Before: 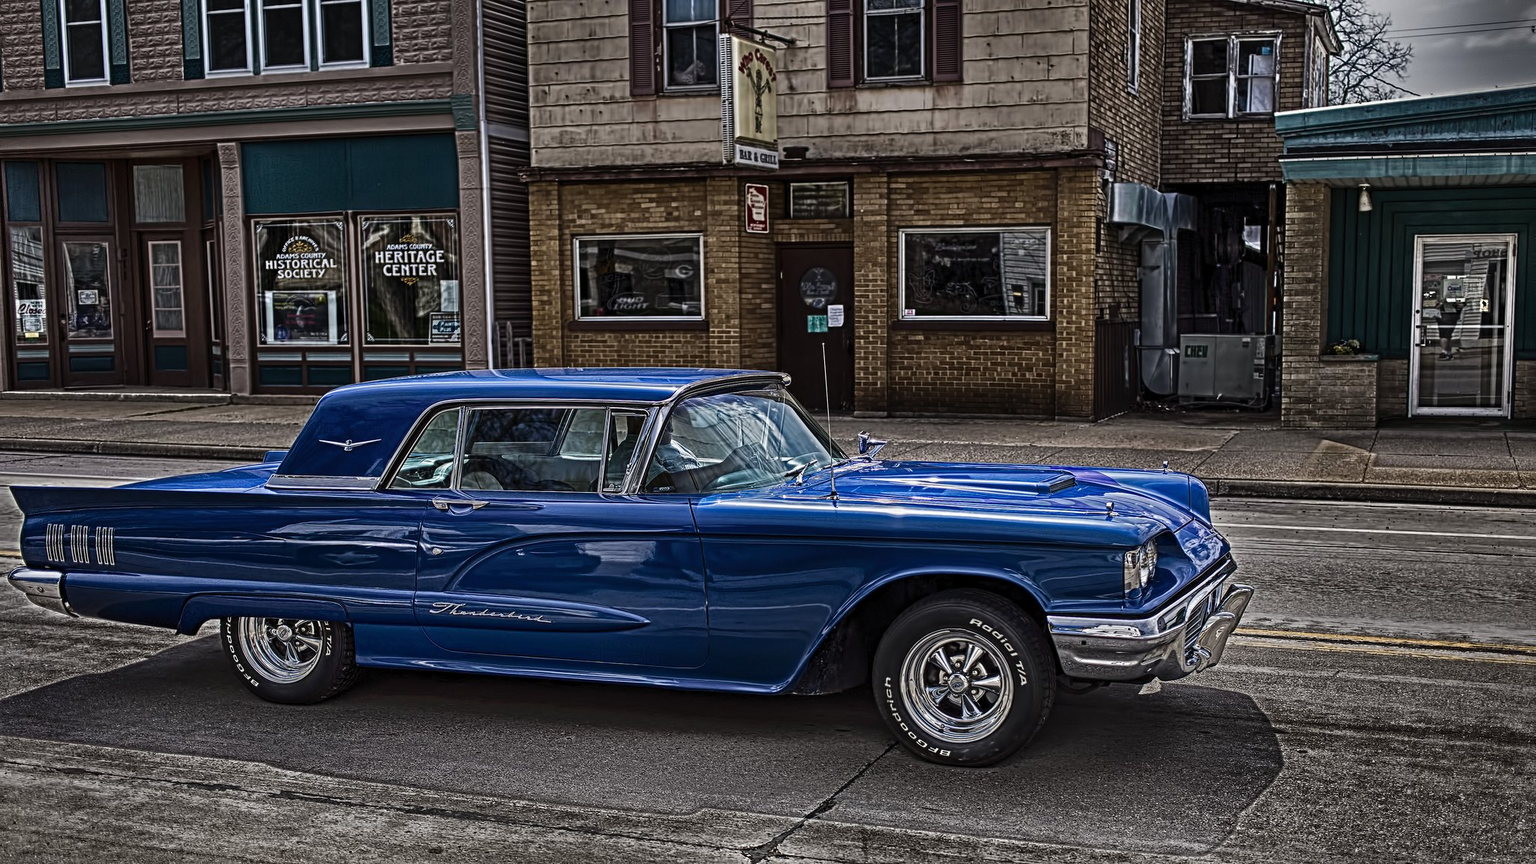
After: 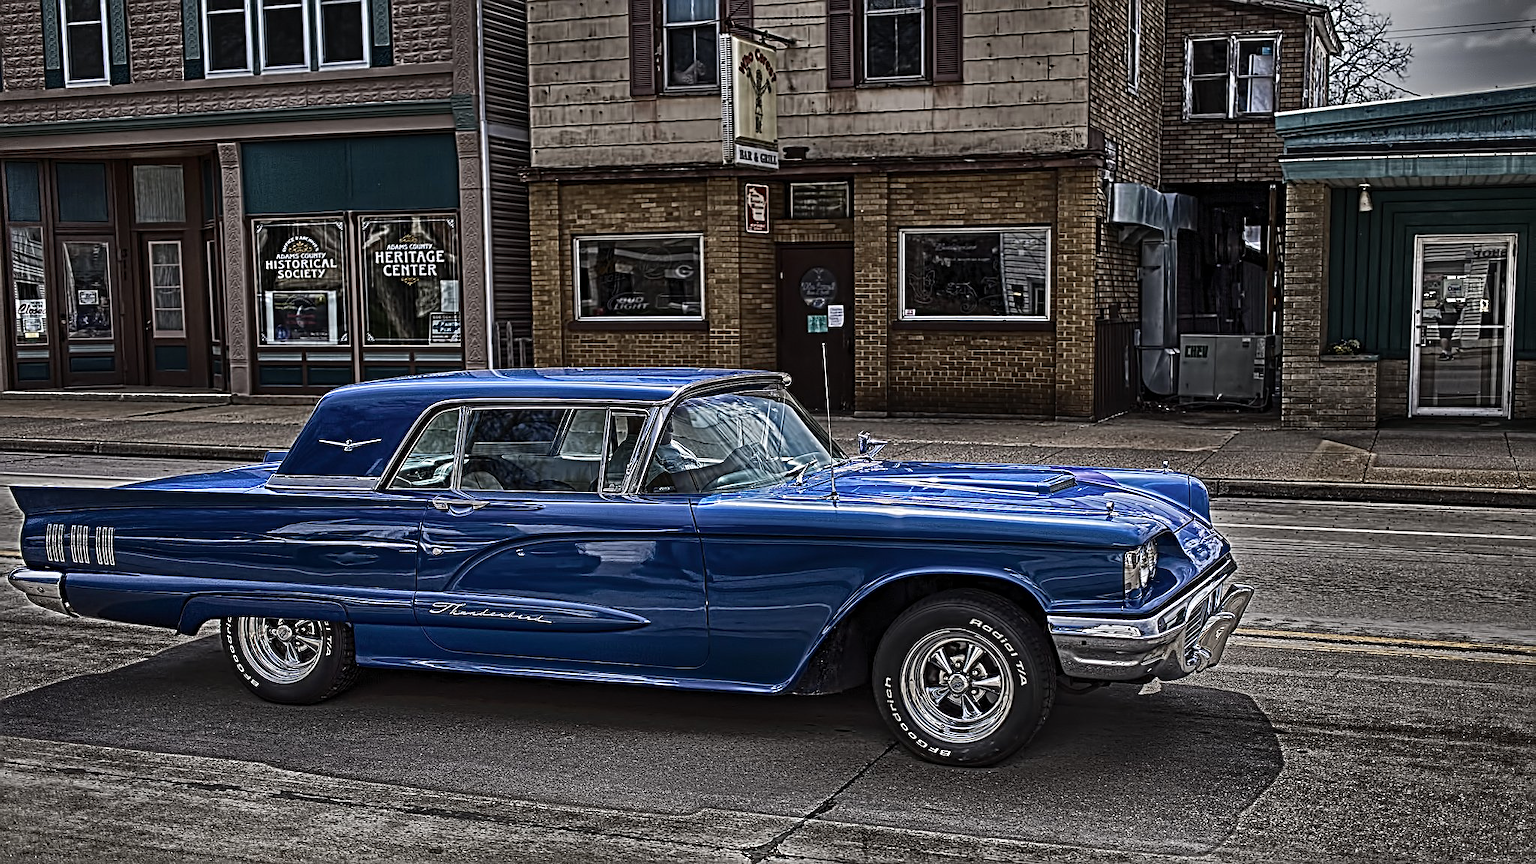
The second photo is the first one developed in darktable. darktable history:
color zones: curves: ch0 [(0, 0.5) (0.125, 0.4) (0.25, 0.5) (0.375, 0.4) (0.5, 0.4) (0.625, 0.6) (0.75, 0.6) (0.875, 0.5)]; ch1 [(0, 0.4) (0.125, 0.5) (0.25, 0.4) (0.375, 0.4) (0.5, 0.4) (0.625, 0.4) (0.75, 0.5) (0.875, 0.4)]; ch2 [(0, 0.6) (0.125, 0.5) (0.25, 0.5) (0.375, 0.6) (0.5, 0.6) (0.625, 0.5) (0.75, 0.5) (0.875, 0.5)]
sharpen: on, module defaults
